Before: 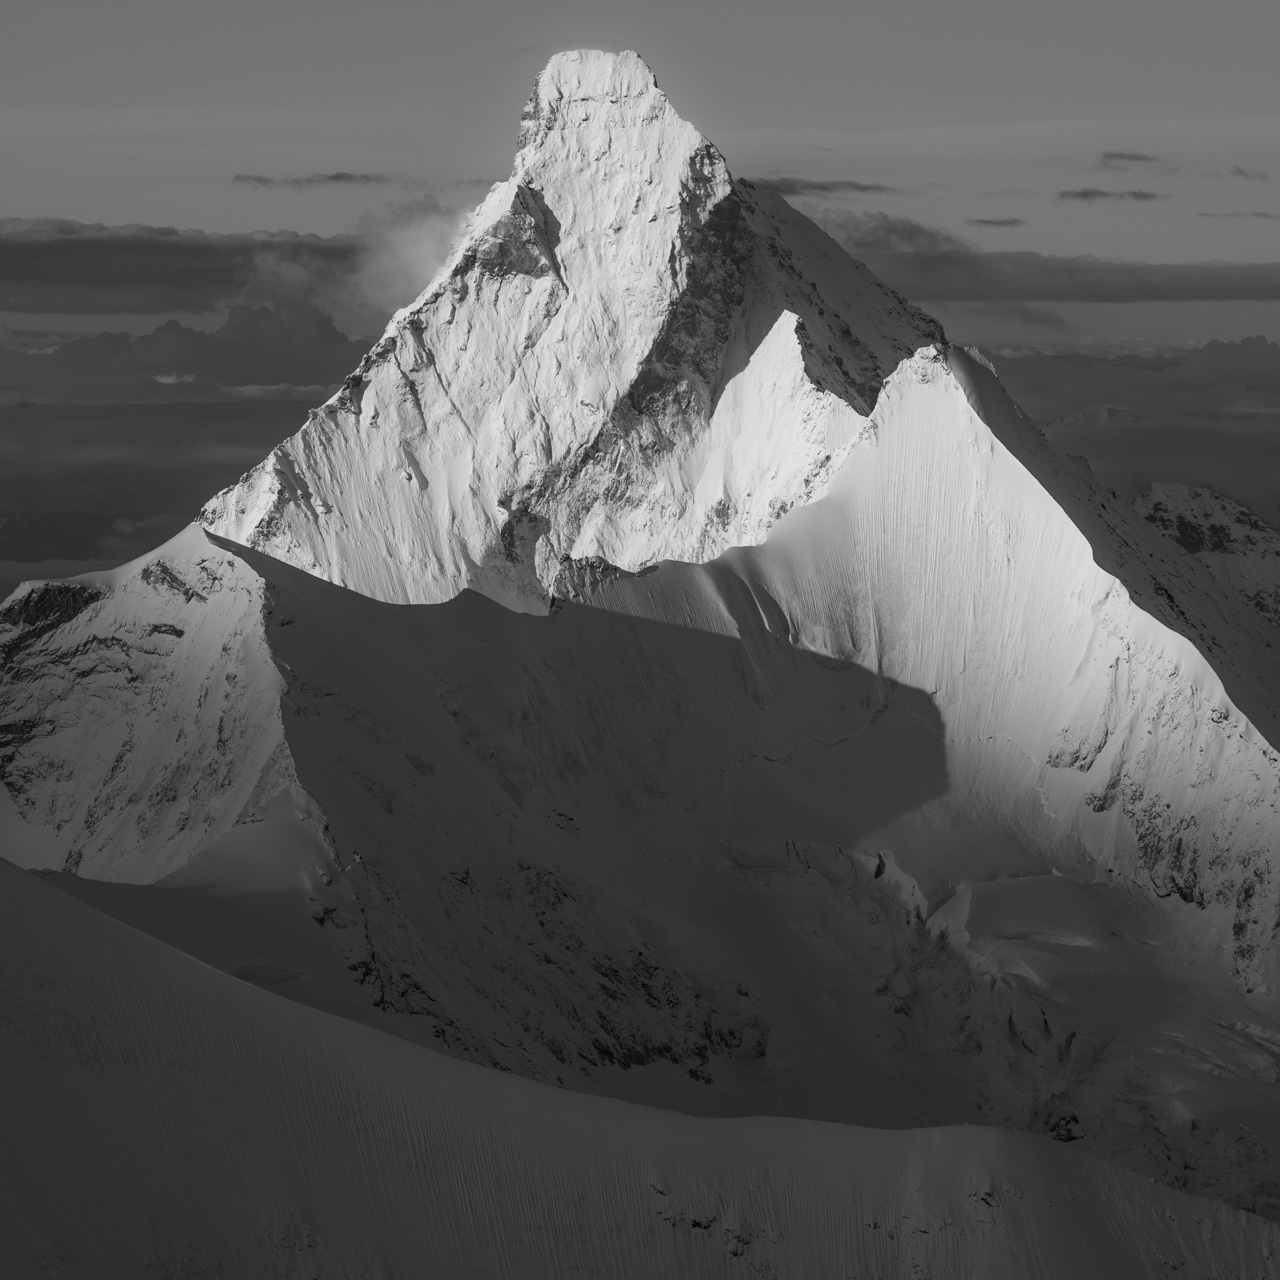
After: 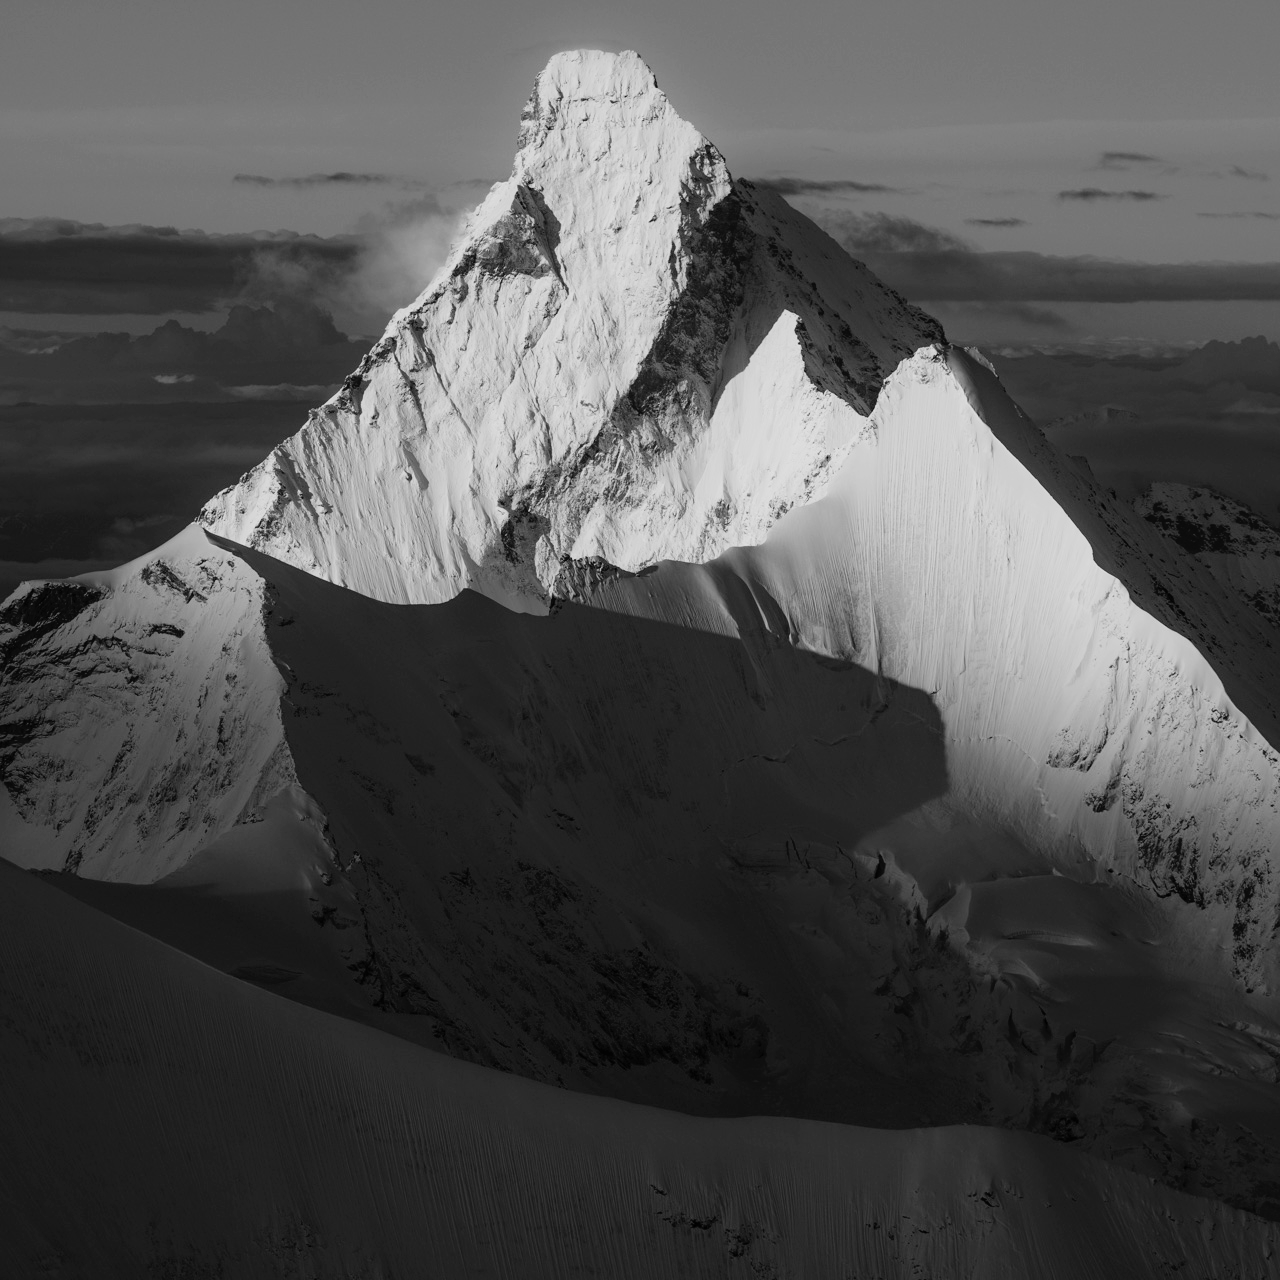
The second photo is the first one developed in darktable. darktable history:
tone curve: curves: ch0 [(0, 0) (0.003, 0.007) (0.011, 0.01) (0.025, 0.018) (0.044, 0.028) (0.069, 0.034) (0.1, 0.04) (0.136, 0.051) (0.177, 0.104) (0.224, 0.161) (0.277, 0.234) (0.335, 0.316) (0.399, 0.41) (0.468, 0.487) (0.543, 0.577) (0.623, 0.679) (0.709, 0.769) (0.801, 0.854) (0.898, 0.922) (1, 1)], preserve colors none
monochrome: a 73.58, b 64.21
